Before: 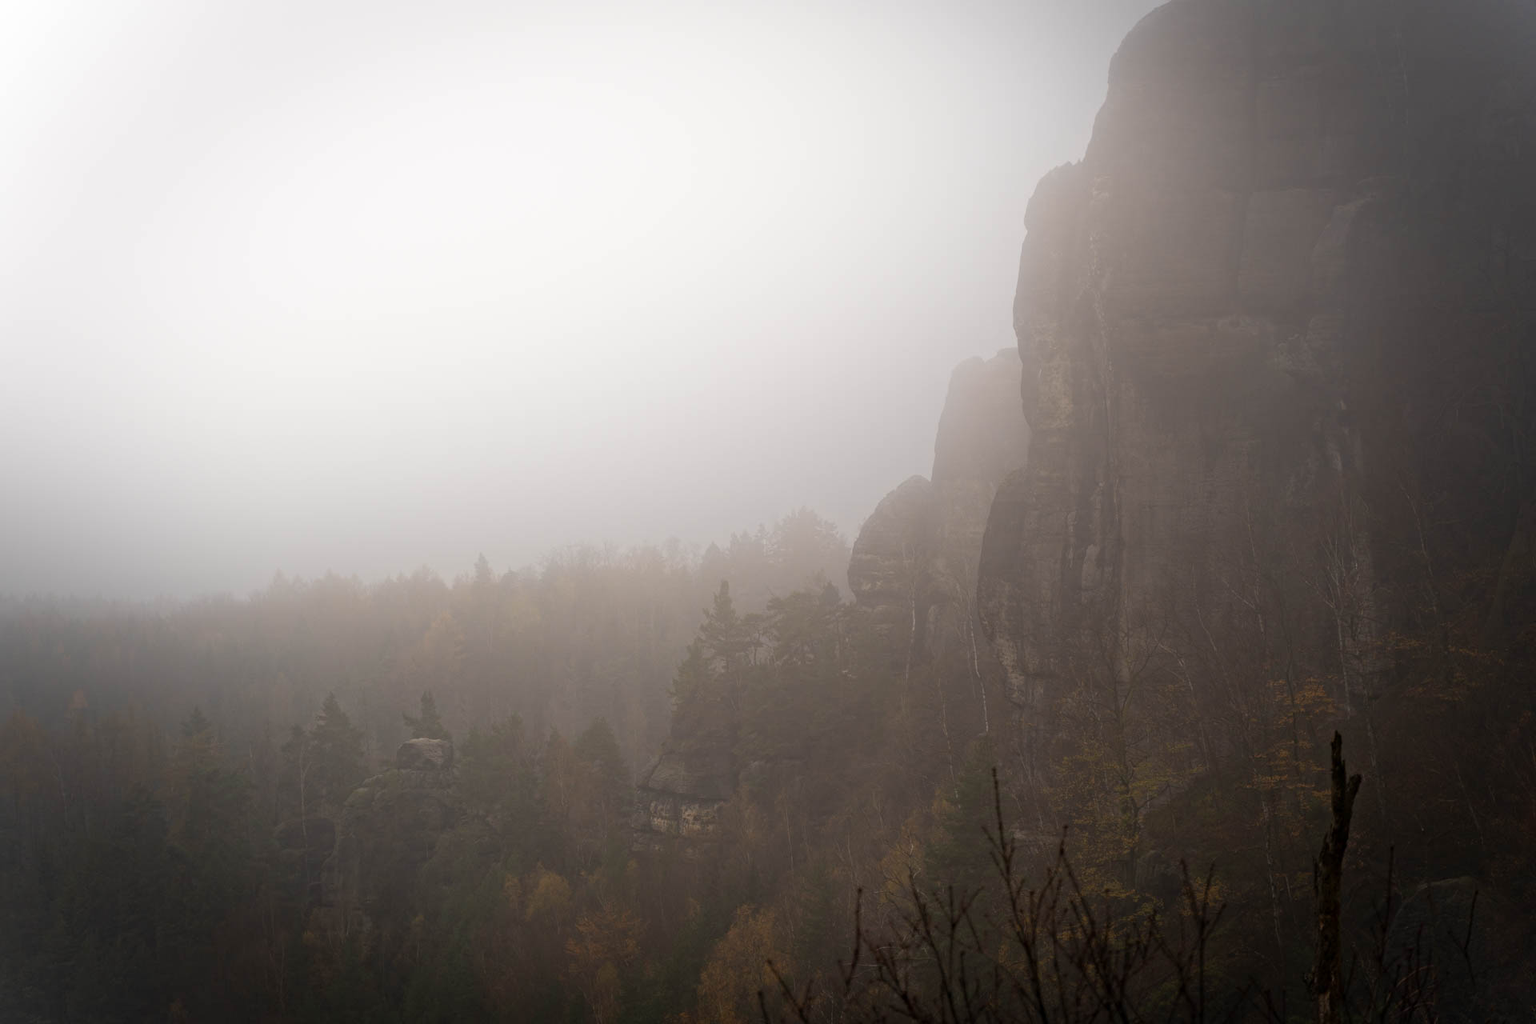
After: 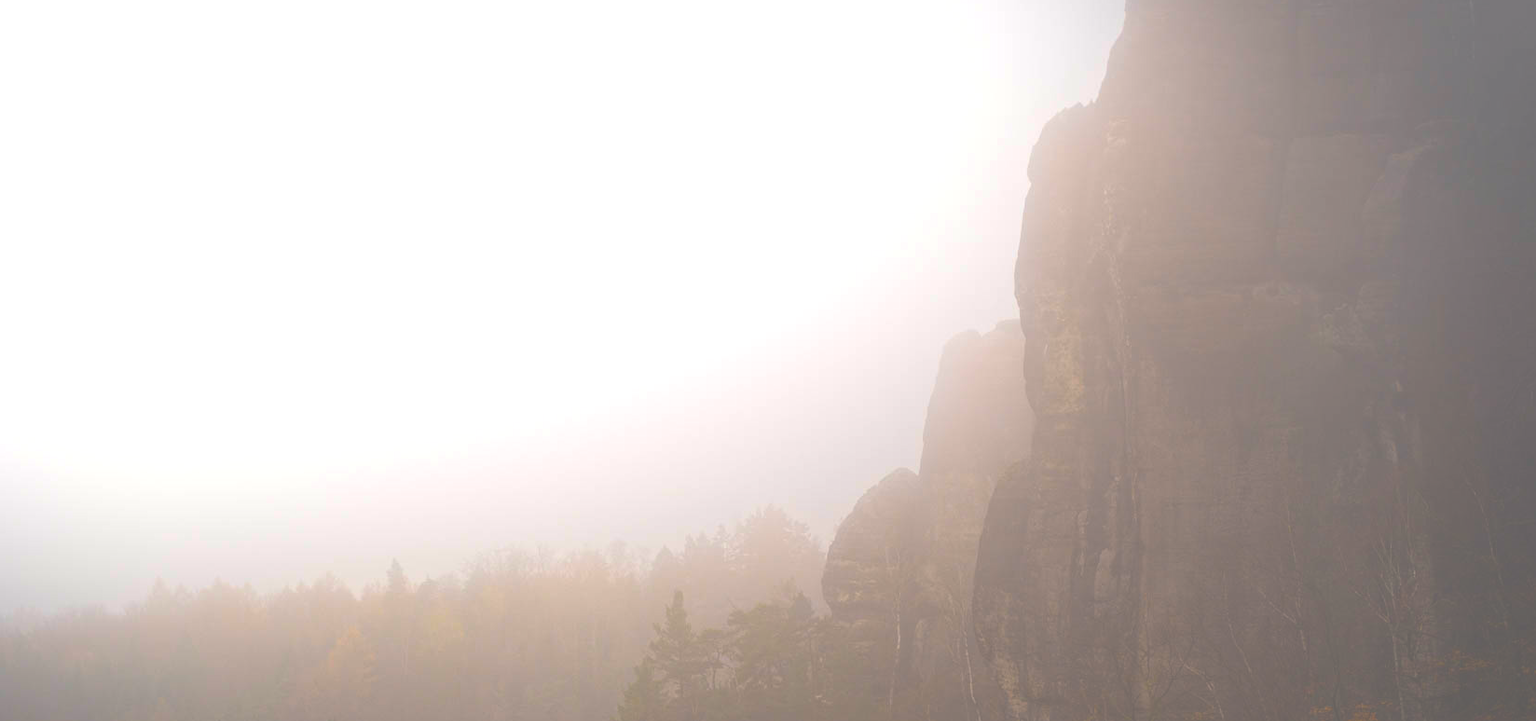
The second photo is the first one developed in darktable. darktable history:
crop and rotate: left 9.3%, top 7.223%, right 4.86%, bottom 32.259%
exposure: black level correction -0.072, exposure 0.503 EV, compensate exposure bias true, compensate highlight preservation false
color balance rgb: shadows lift › chroma 1.645%, shadows lift › hue 260.9°, global offset › luminance -0.235%, perceptual saturation grading › global saturation 25.605%, global vibrance 59.853%
